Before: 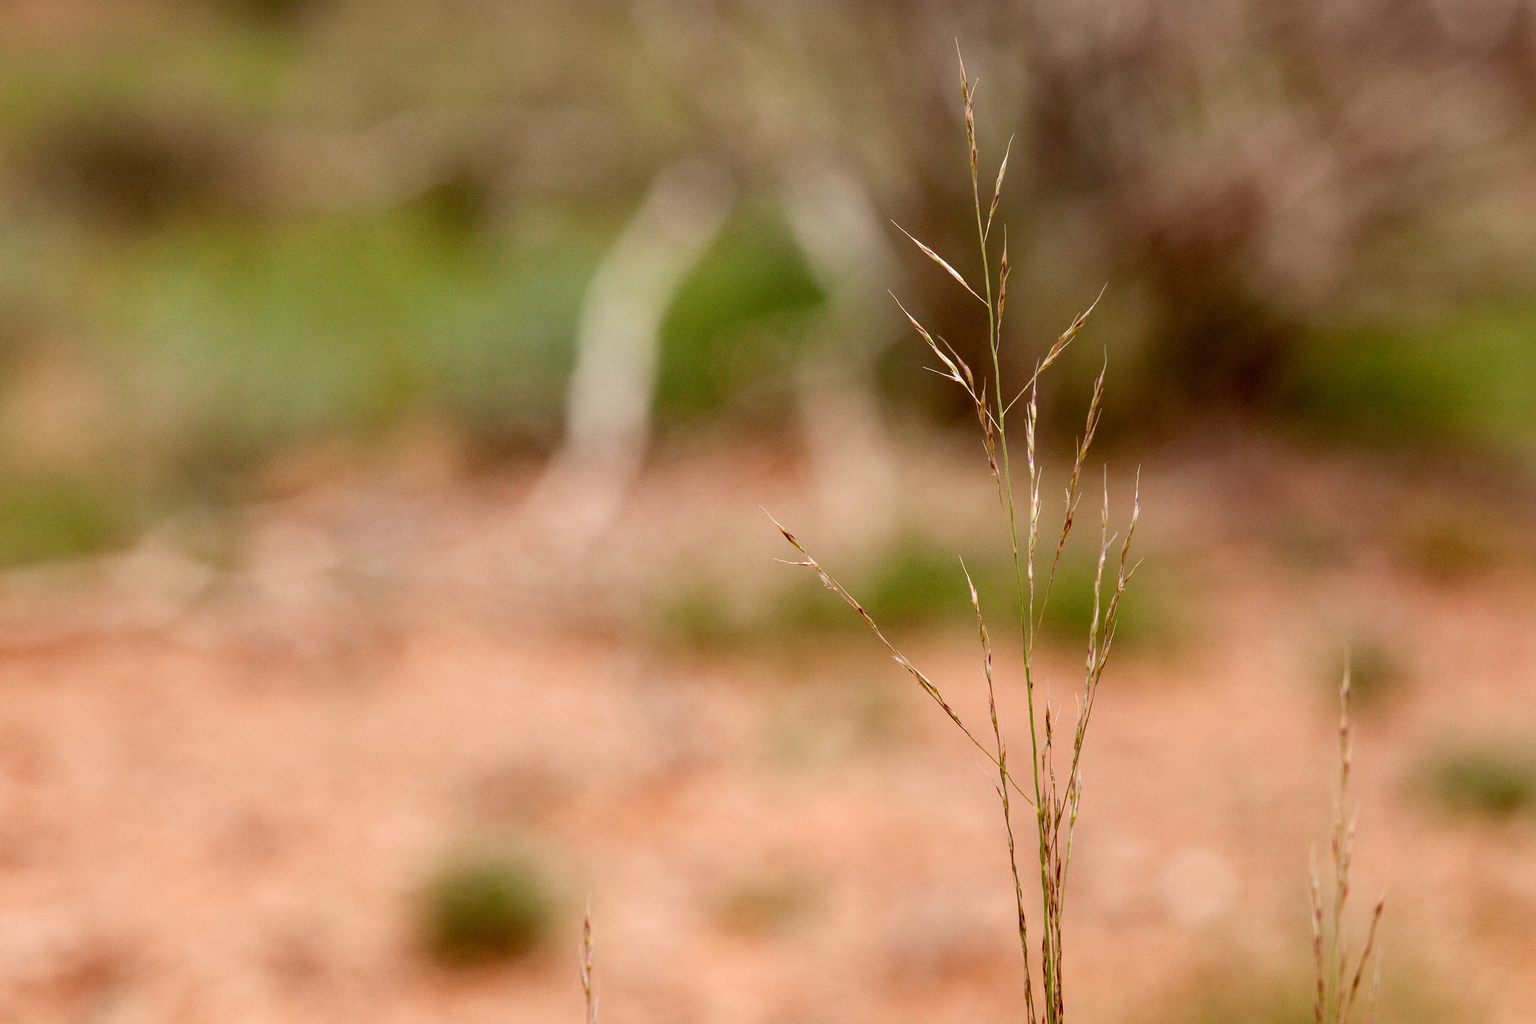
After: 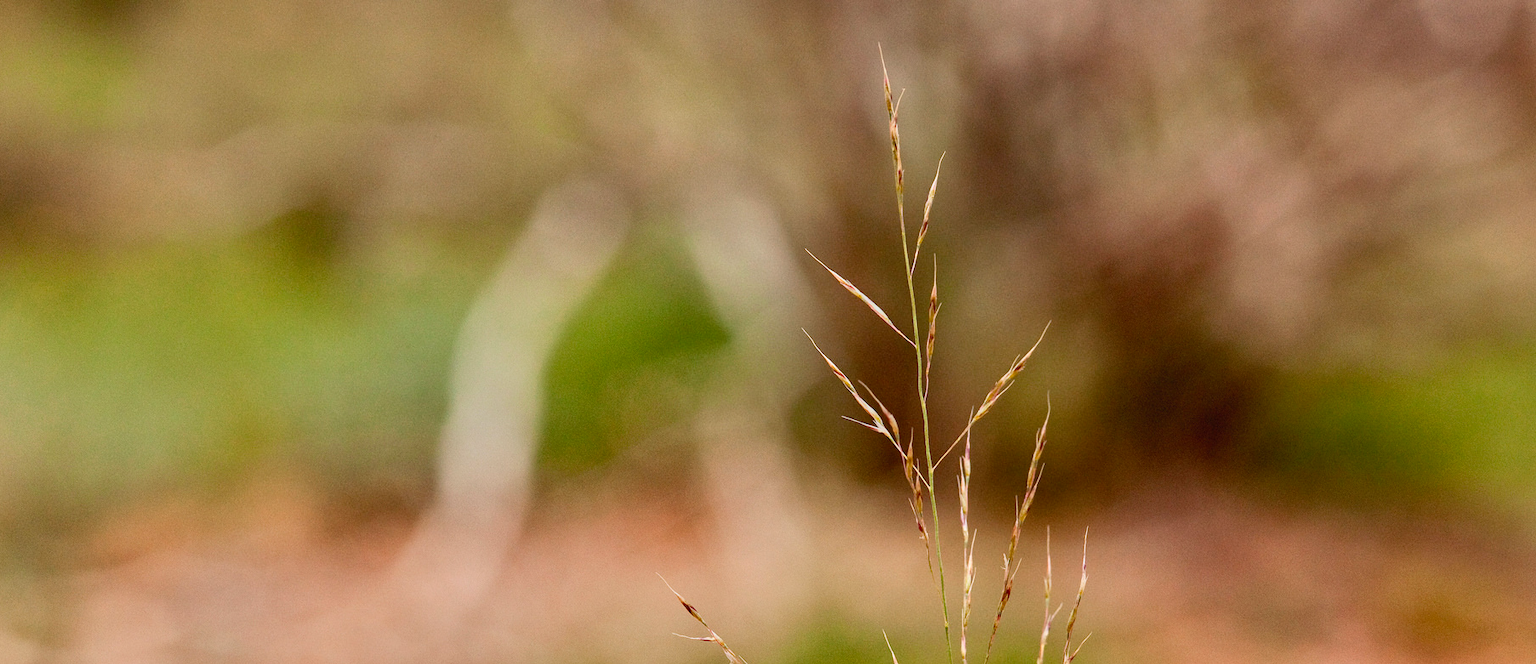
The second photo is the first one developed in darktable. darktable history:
crop and rotate: left 11.812%, bottom 42.776%
tone equalizer: -8 EV -0.002 EV, -7 EV 0.005 EV, -6 EV -0.008 EV, -5 EV 0.007 EV, -4 EV -0.042 EV, -3 EV -0.233 EV, -2 EV -0.662 EV, -1 EV -0.983 EV, +0 EV -0.969 EV, smoothing diameter 2%, edges refinement/feathering 20, mask exposure compensation -1.57 EV, filter diffusion 5
contrast brightness saturation: contrast 0.2, brightness 0.16, saturation 0.22
